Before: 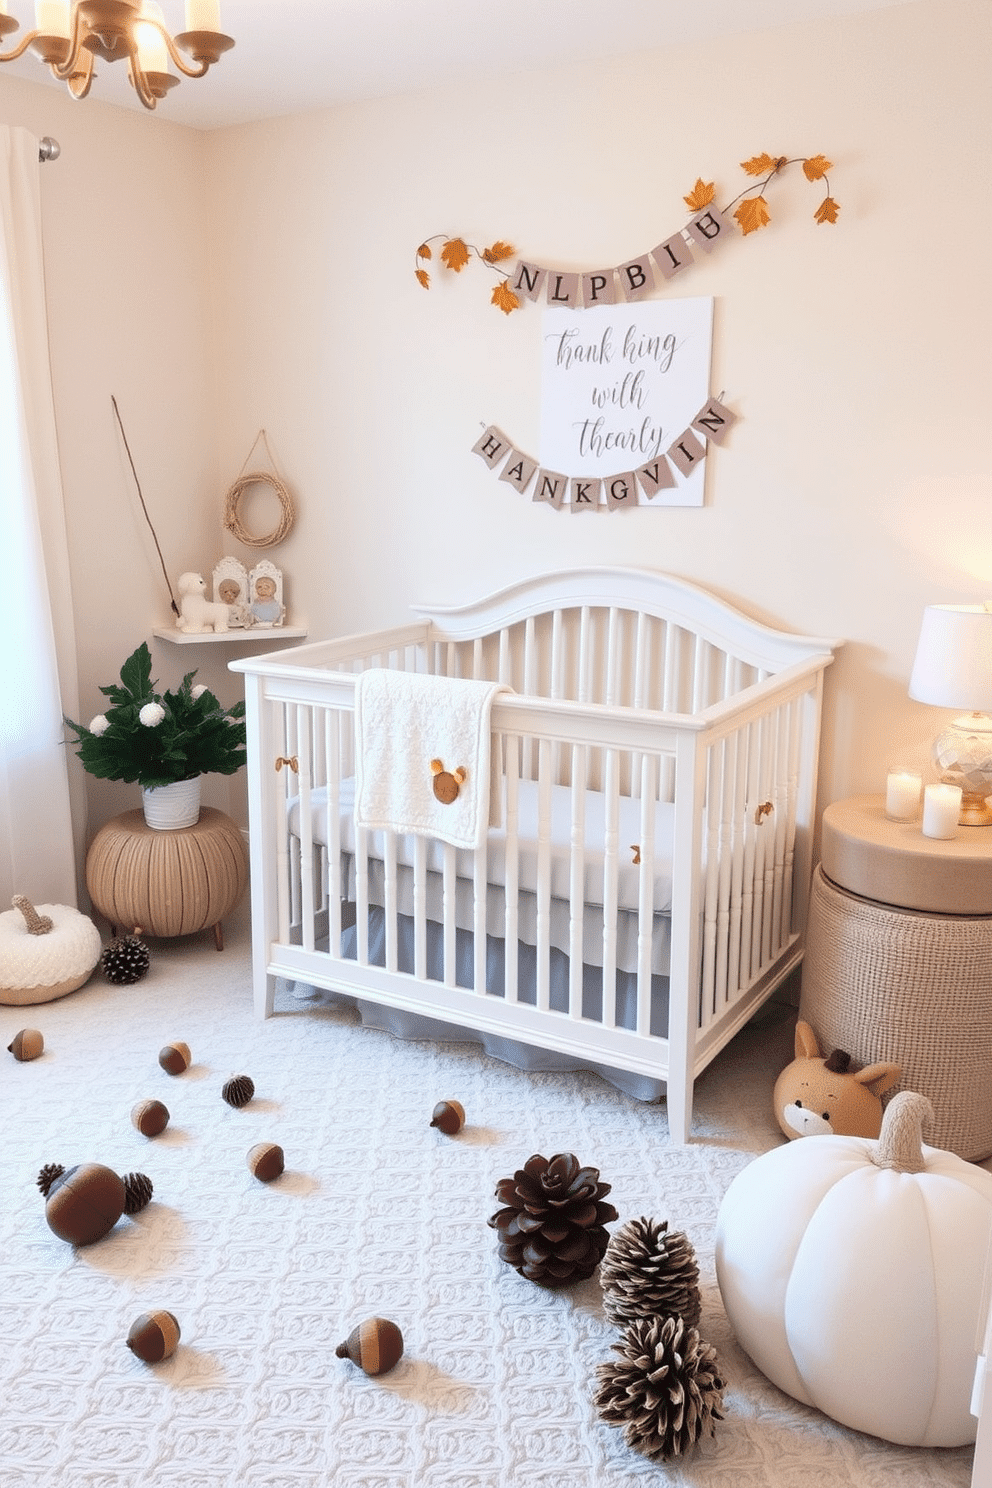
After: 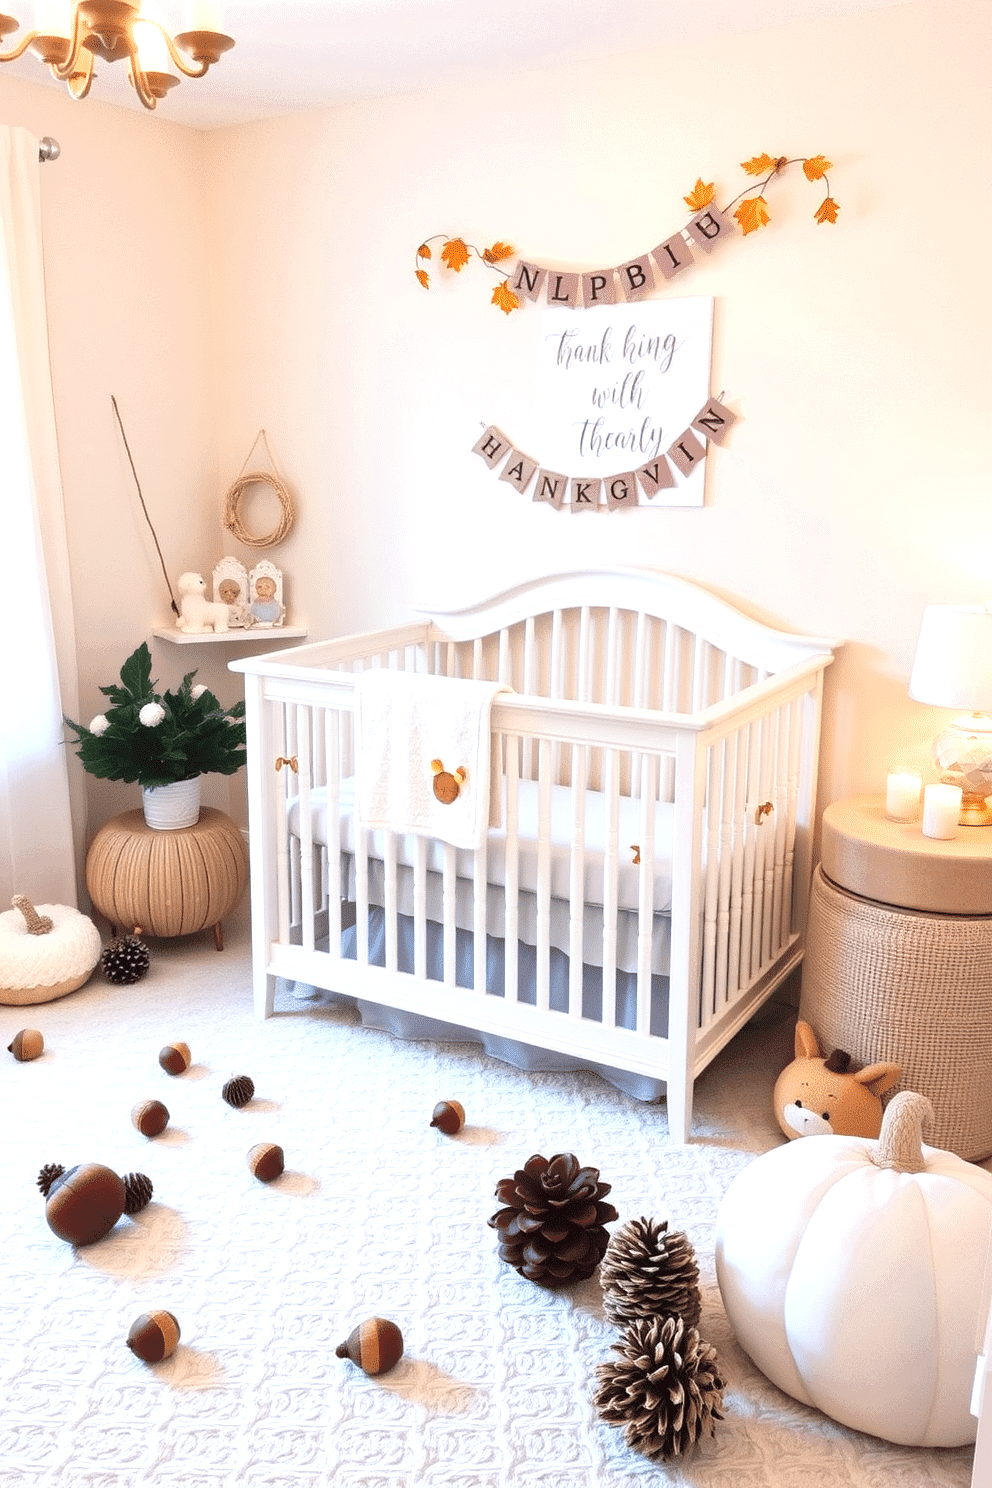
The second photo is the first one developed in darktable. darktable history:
color zones: curves: ch0 [(0.004, 0.305) (0.261, 0.623) (0.389, 0.399) (0.708, 0.571) (0.947, 0.34)]; ch1 [(0.025, 0.645) (0.229, 0.584) (0.326, 0.551) (0.484, 0.262) (0.757, 0.643)]
exposure: exposure 0.366 EV, compensate highlight preservation false
